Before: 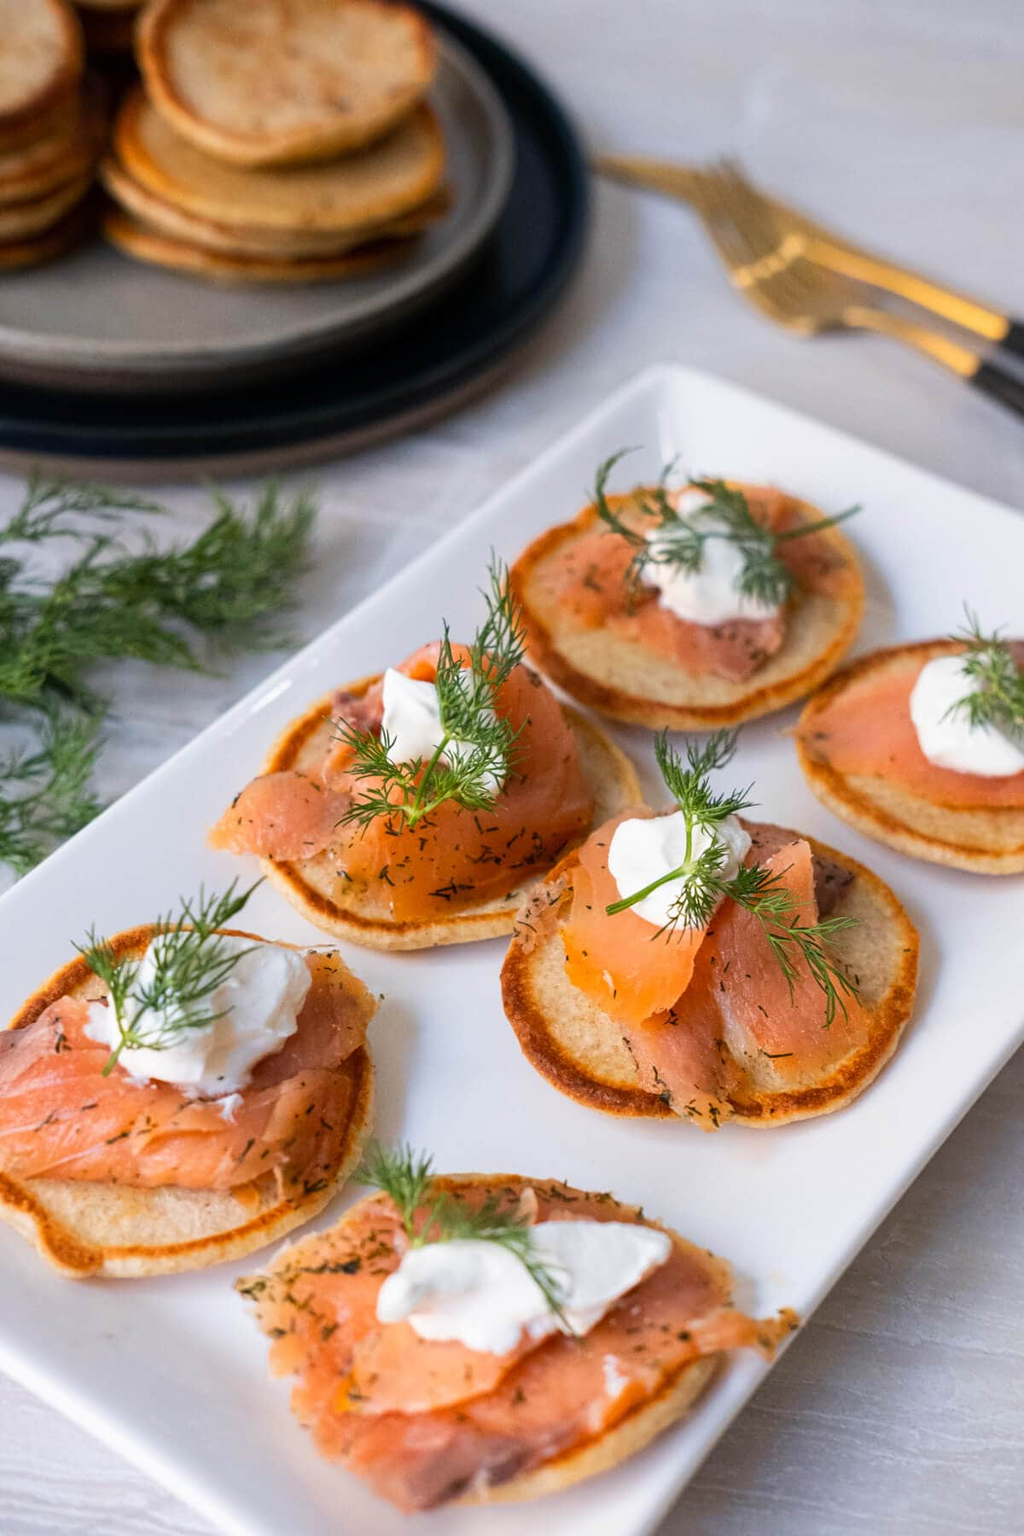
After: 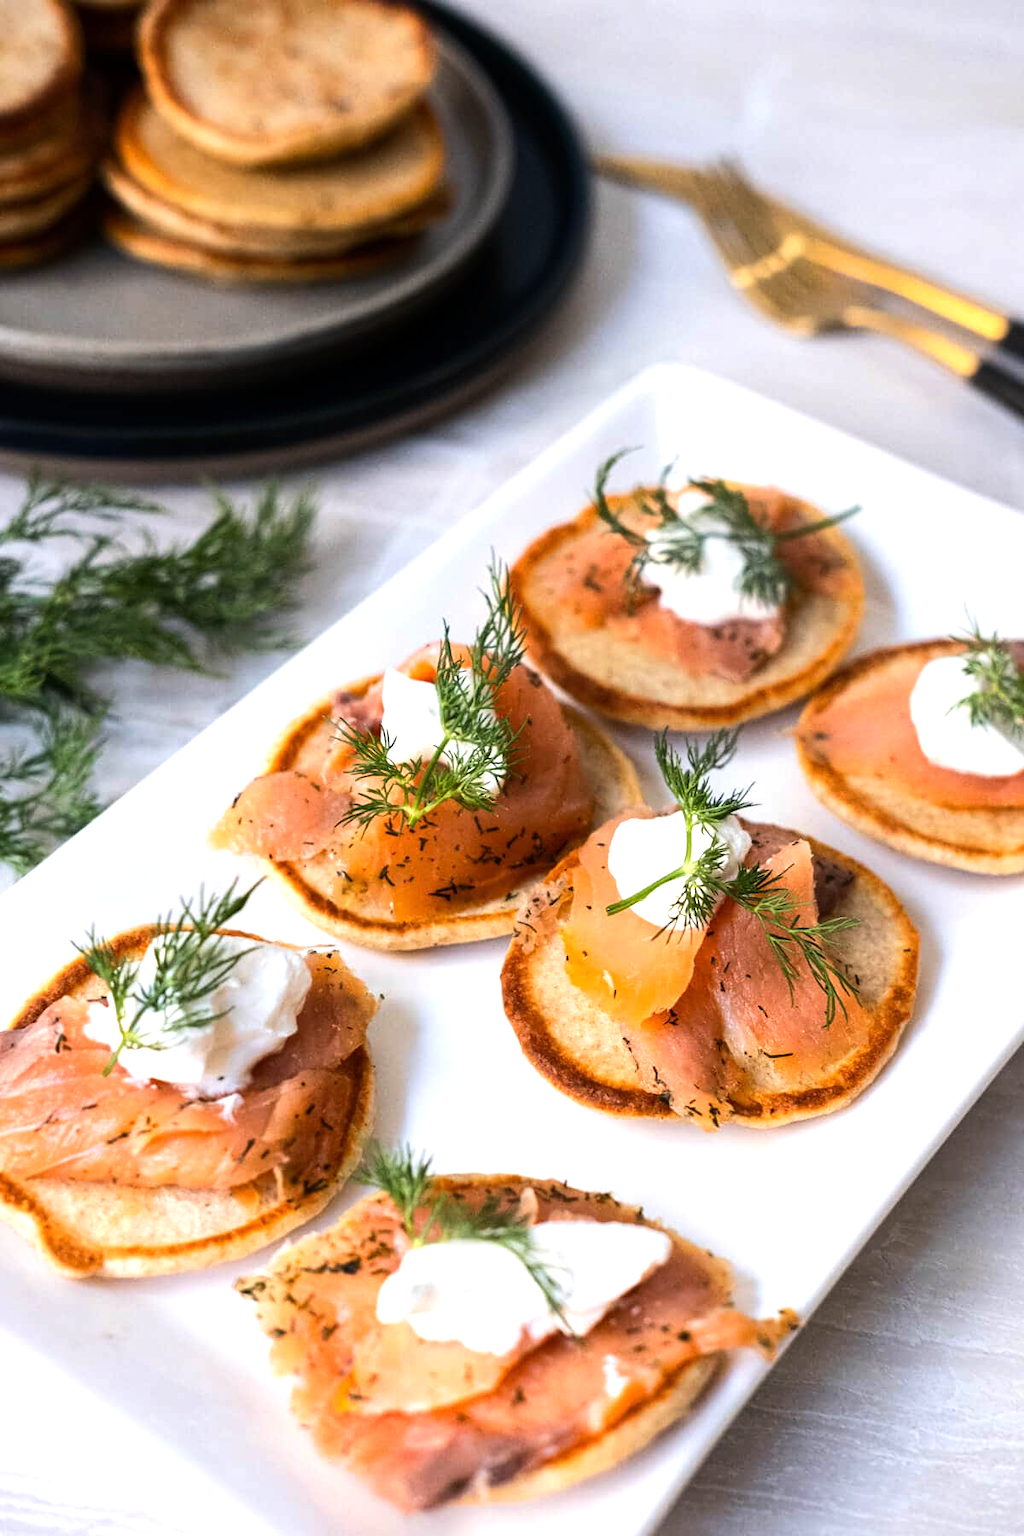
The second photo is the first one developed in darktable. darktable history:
tone equalizer: -8 EV -0.75 EV, -7 EV -0.7 EV, -6 EV -0.6 EV, -5 EV -0.4 EV, -3 EV 0.4 EV, -2 EV 0.6 EV, -1 EV 0.7 EV, +0 EV 0.75 EV, edges refinement/feathering 500, mask exposure compensation -1.57 EV, preserve details no
levels: mode automatic
